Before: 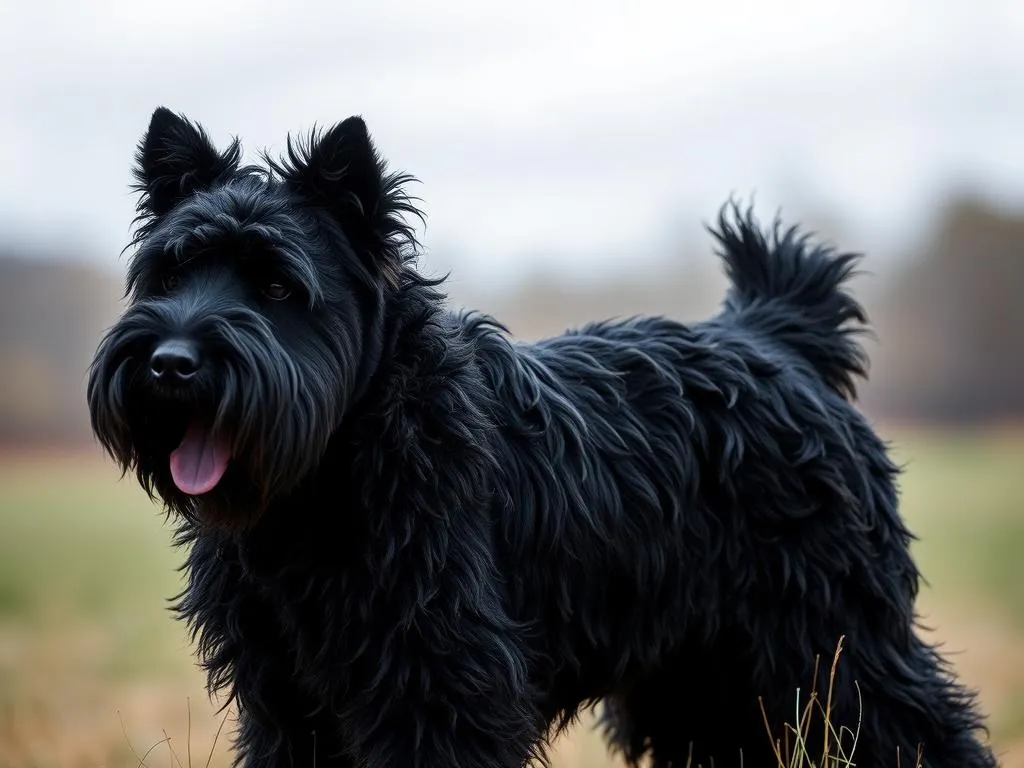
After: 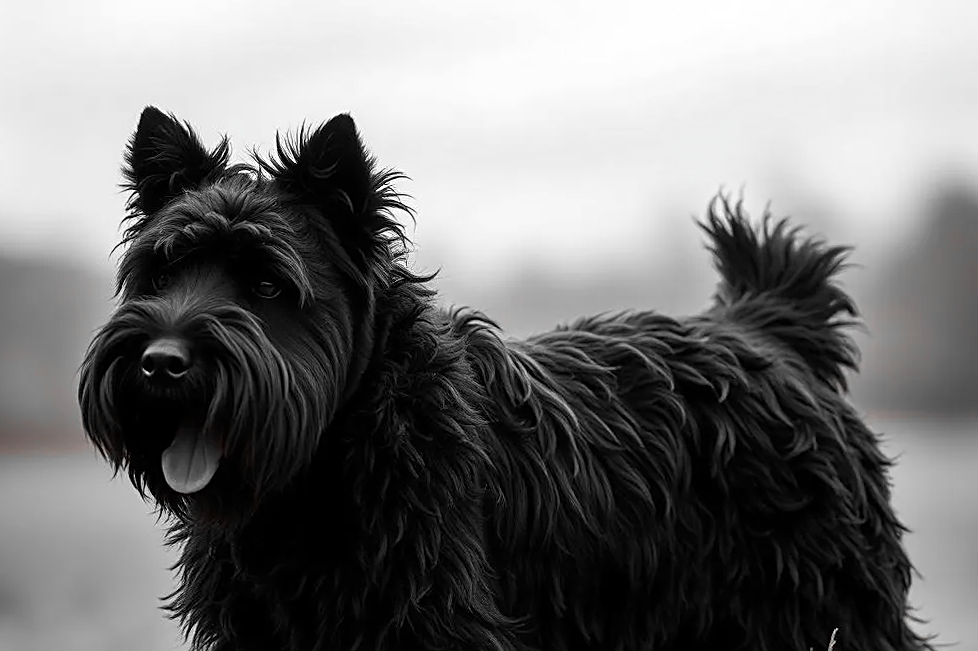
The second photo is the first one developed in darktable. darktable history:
sharpen: on, module defaults
color correction: highlights b* -0.061
crop and rotate: angle 0.514°, left 0.369%, right 2.919%, bottom 14.136%
color zones: curves: ch1 [(0, 0.006) (0.094, 0.285) (0.171, 0.001) (0.429, 0.001) (0.571, 0.003) (0.714, 0.004) (0.857, 0.004) (1, 0.006)]
